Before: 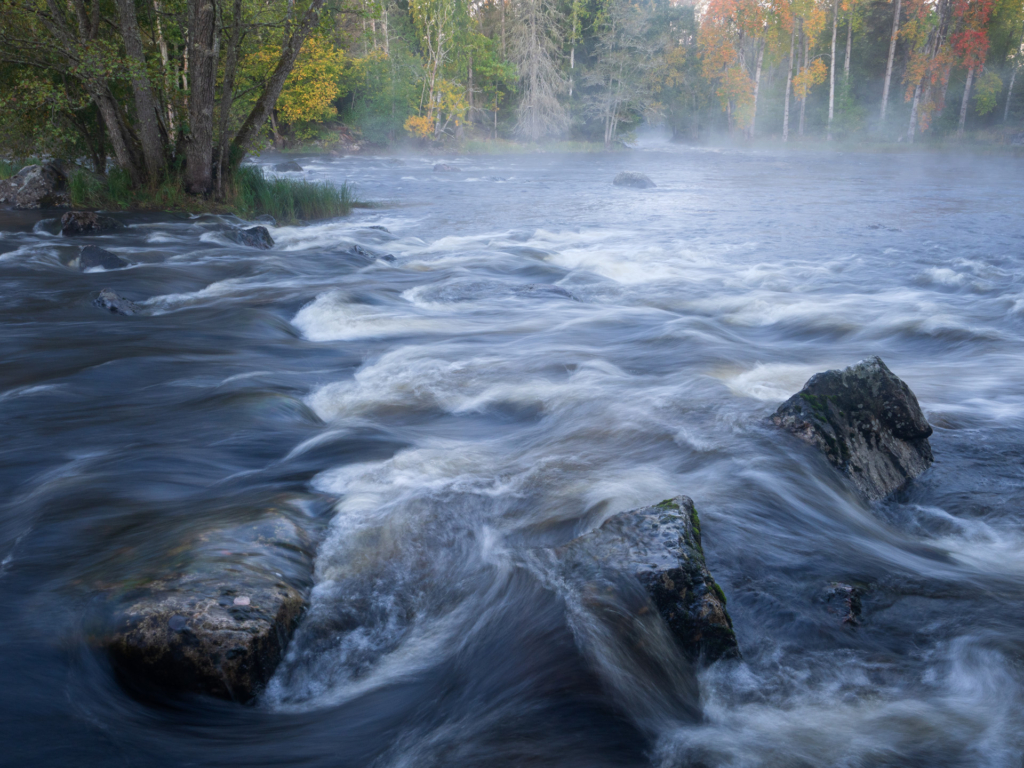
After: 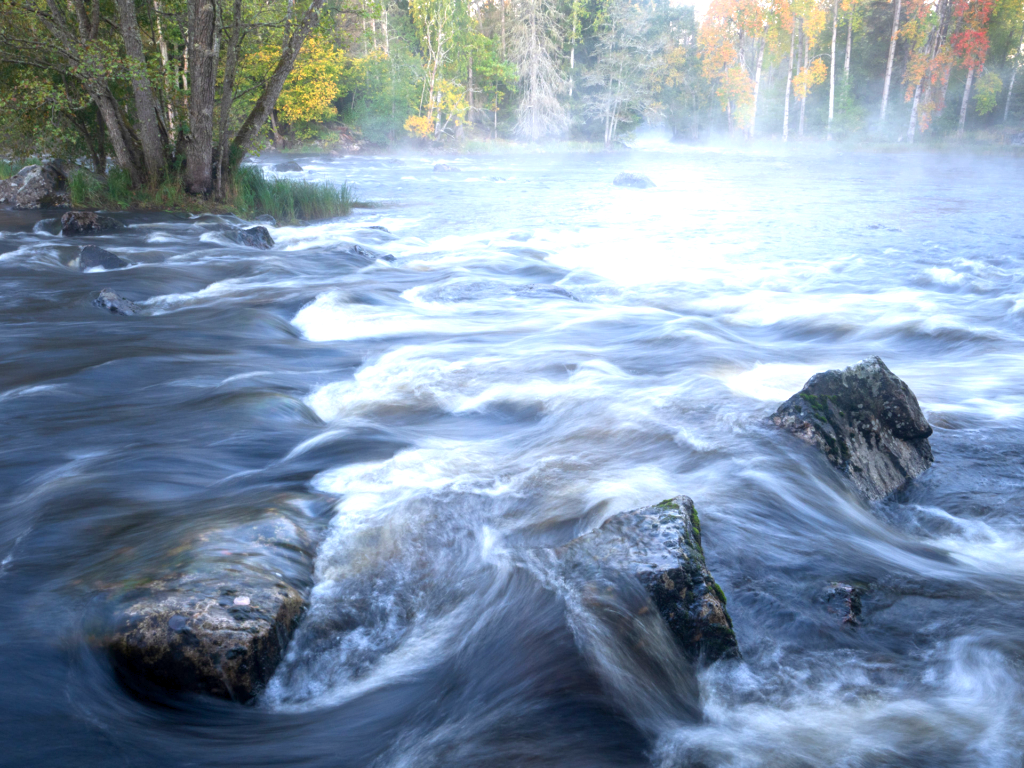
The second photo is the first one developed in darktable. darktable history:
exposure: black level correction 0.001, exposure 1.119 EV, compensate highlight preservation false
